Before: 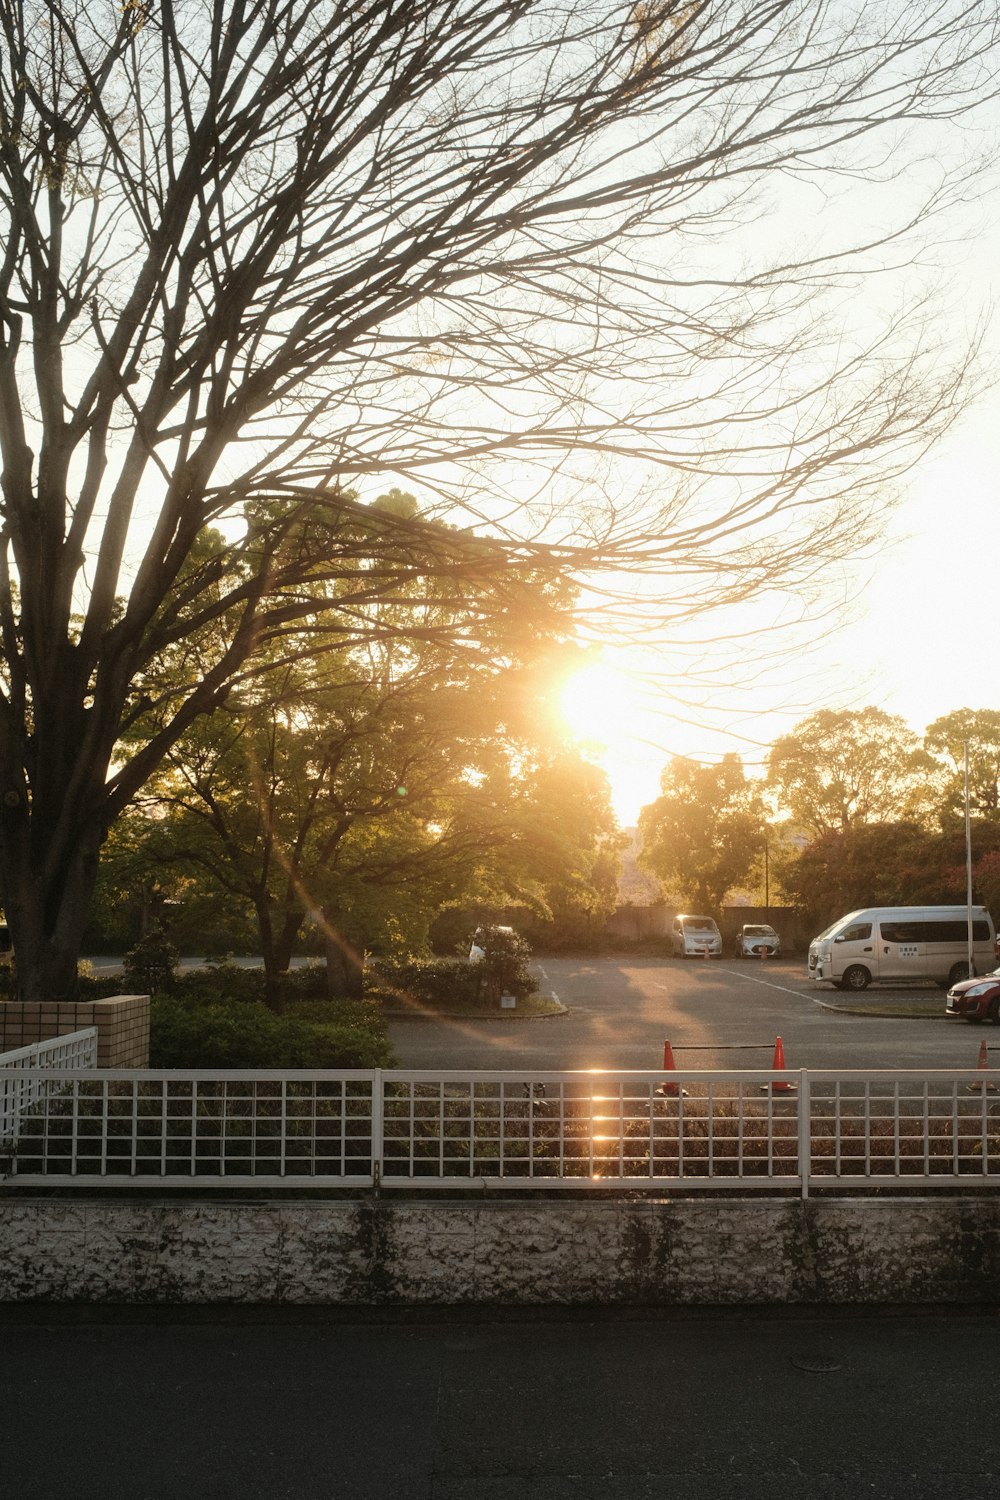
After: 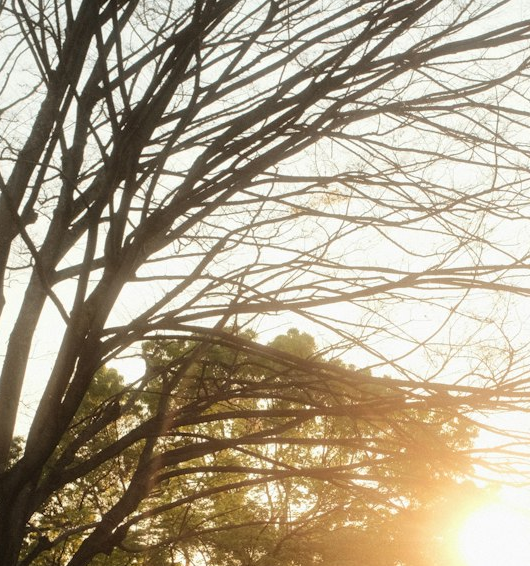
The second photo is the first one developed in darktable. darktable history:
crop: left 10.265%, top 10.672%, right 36.639%, bottom 51.546%
